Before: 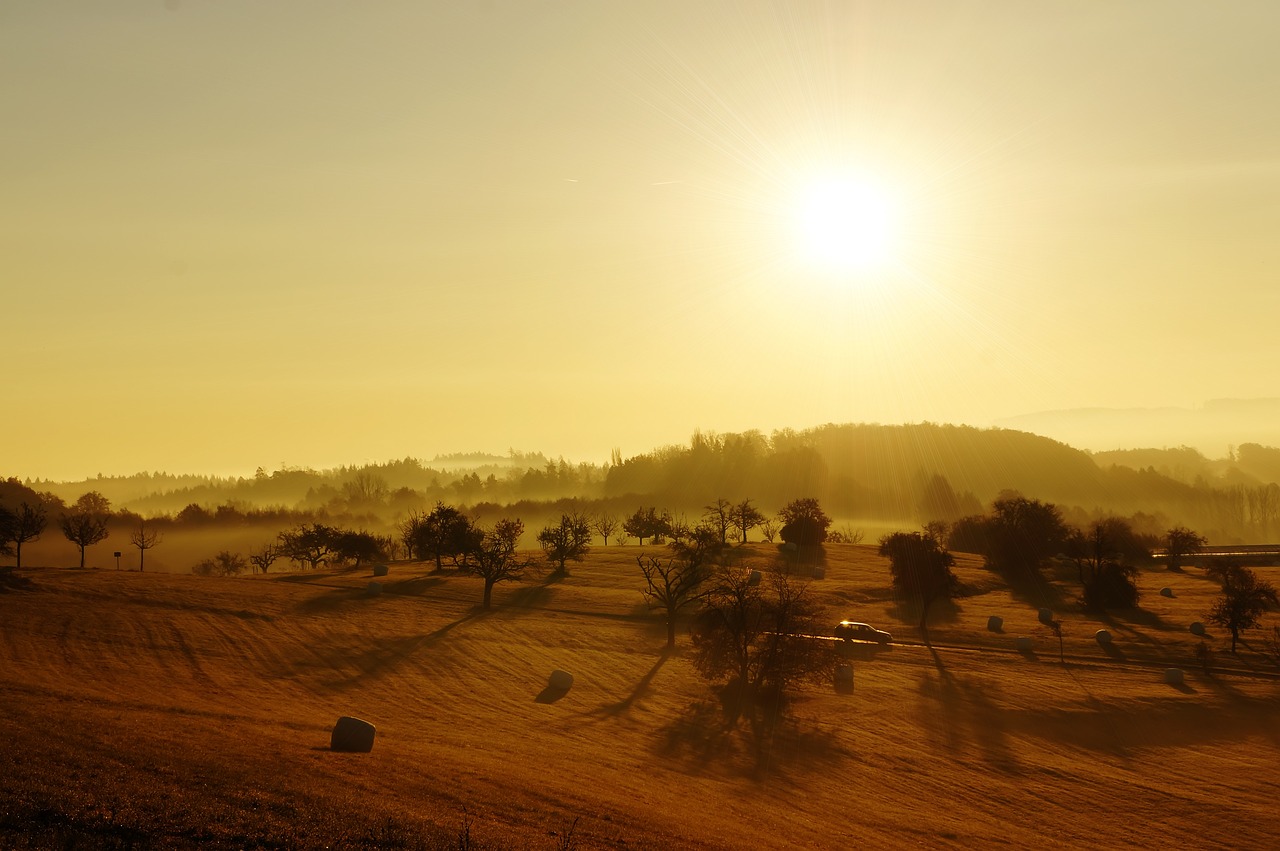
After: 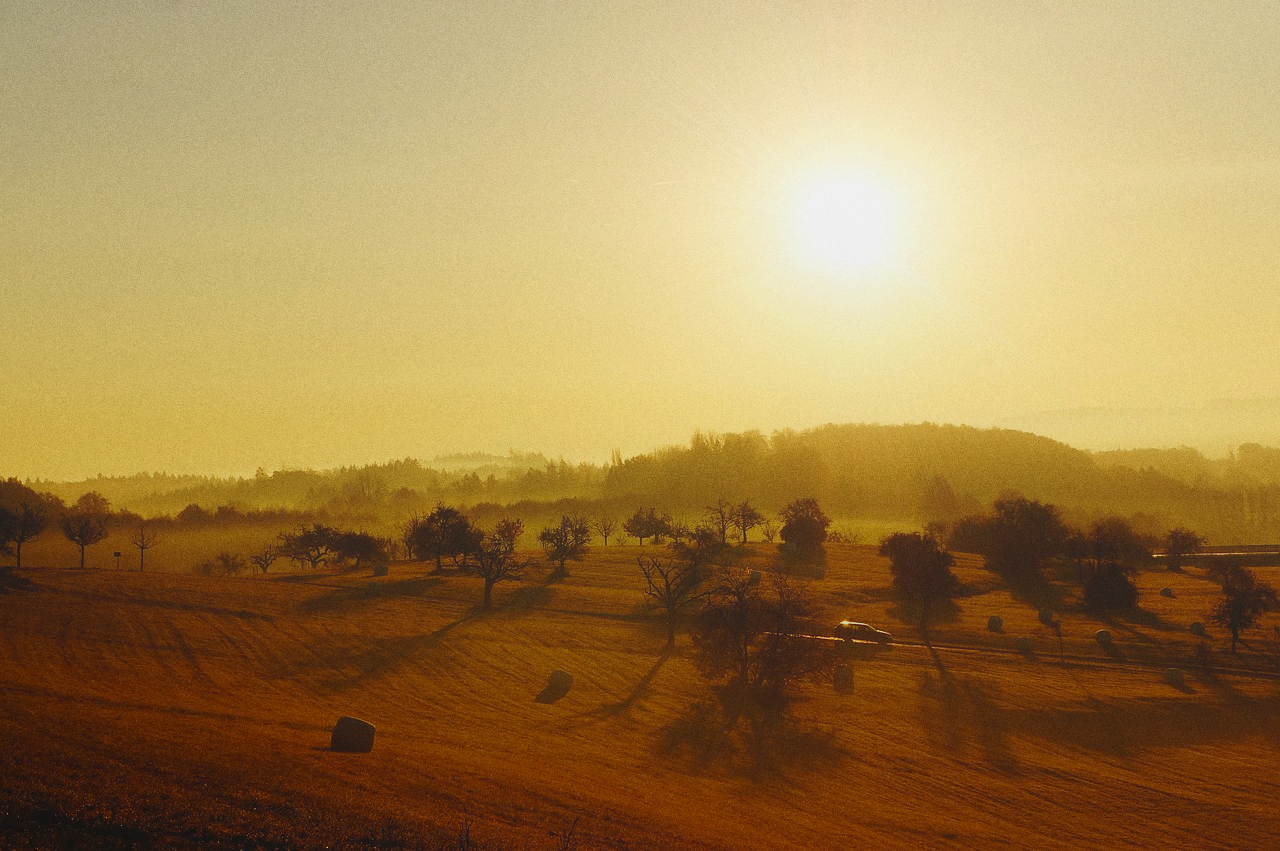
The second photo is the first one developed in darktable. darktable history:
grain: strength 26%
local contrast: detail 69%
